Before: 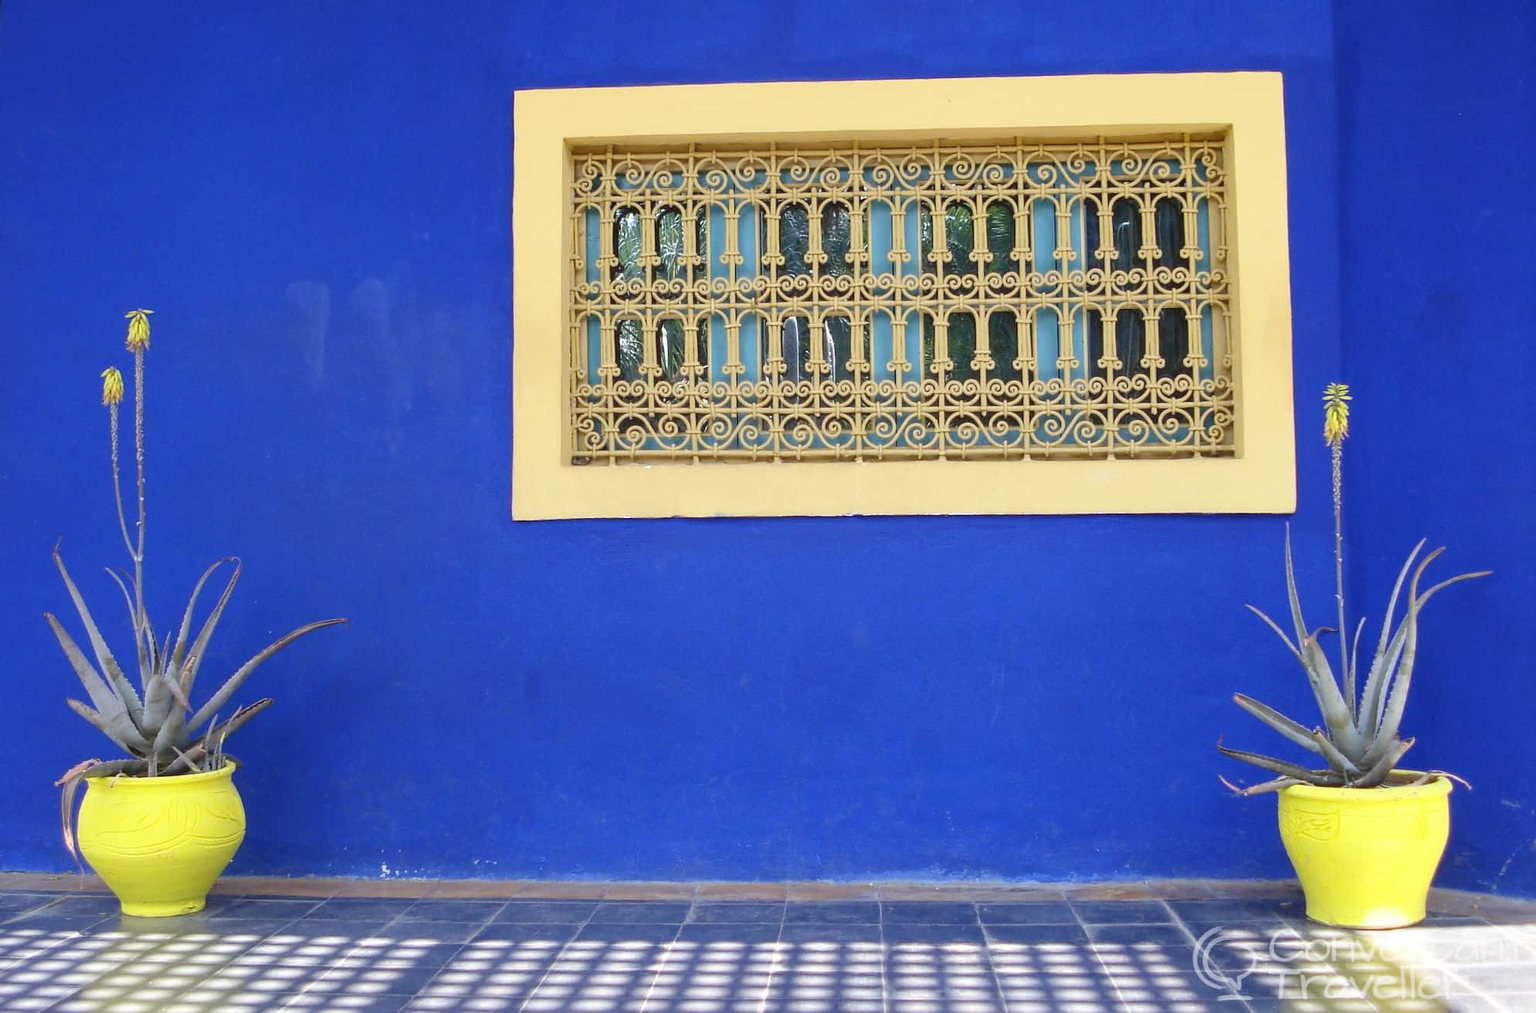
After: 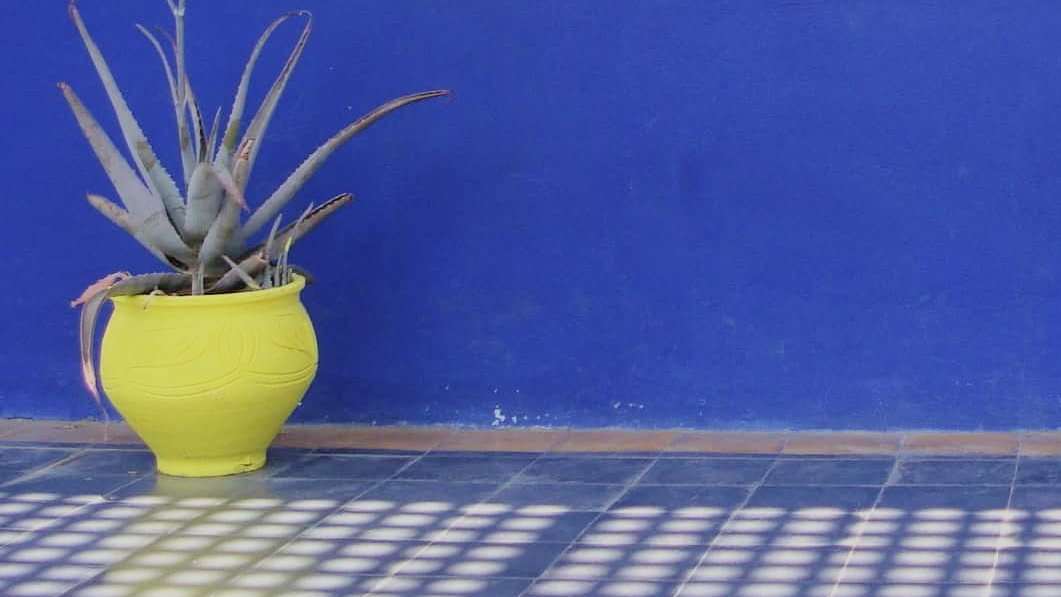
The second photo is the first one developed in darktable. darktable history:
crop and rotate: top 54.312%, right 46.623%, bottom 0.144%
velvia: on, module defaults
contrast brightness saturation: saturation -0.091
filmic rgb: black relative exposure -7.65 EV, white relative exposure 4.56 EV, hardness 3.61
